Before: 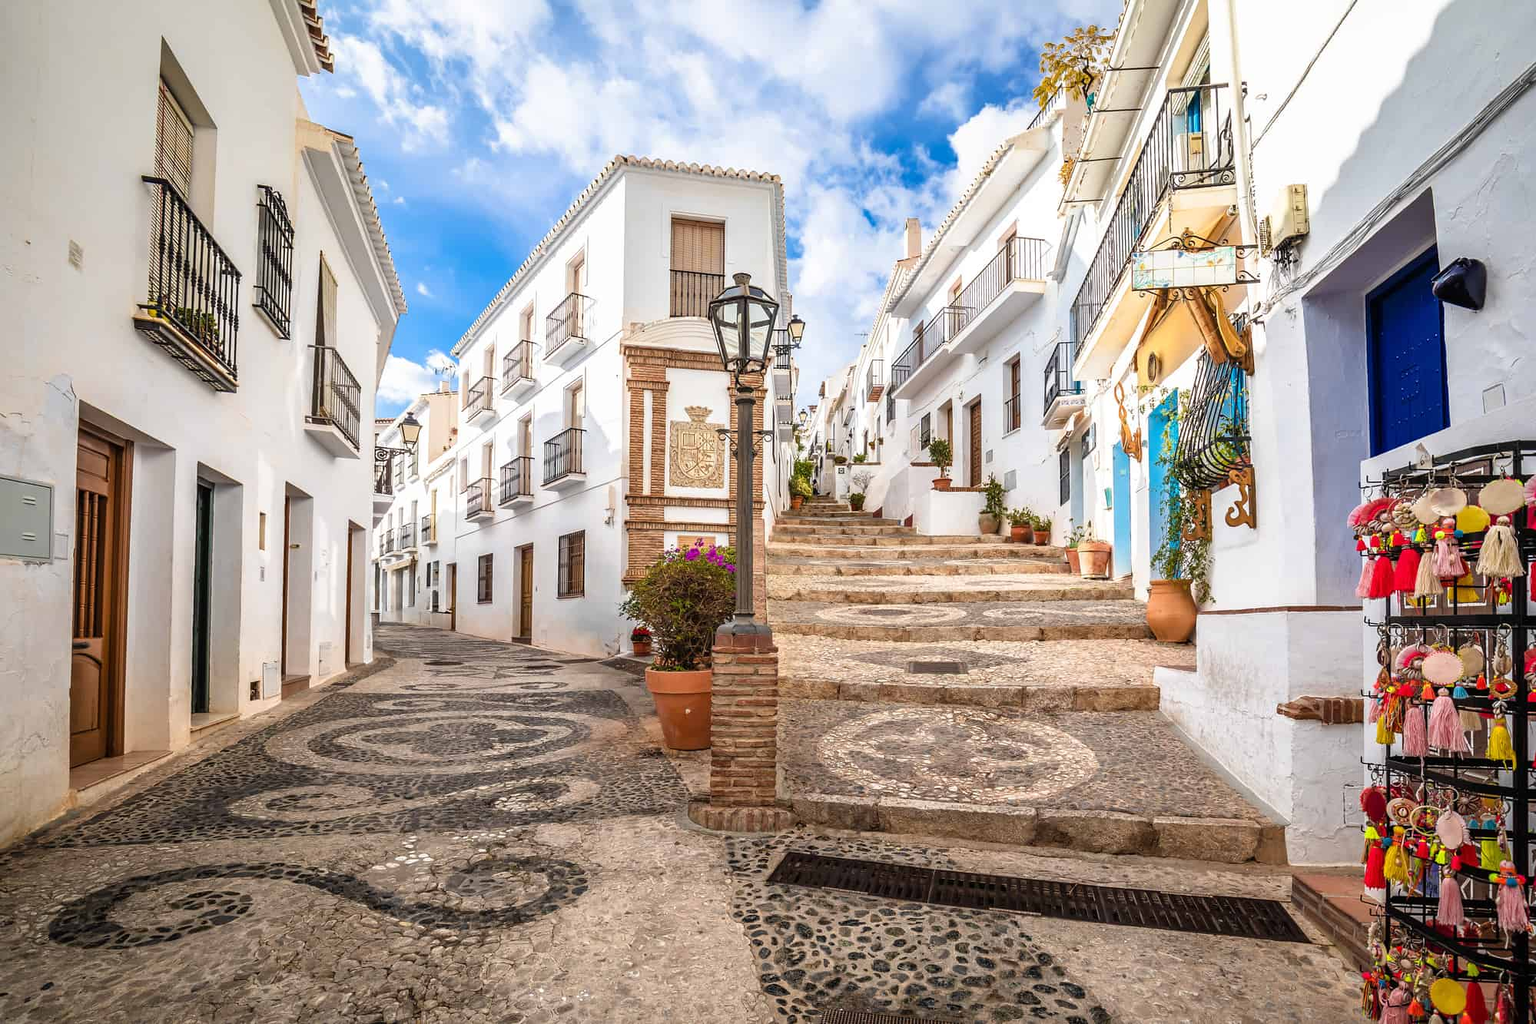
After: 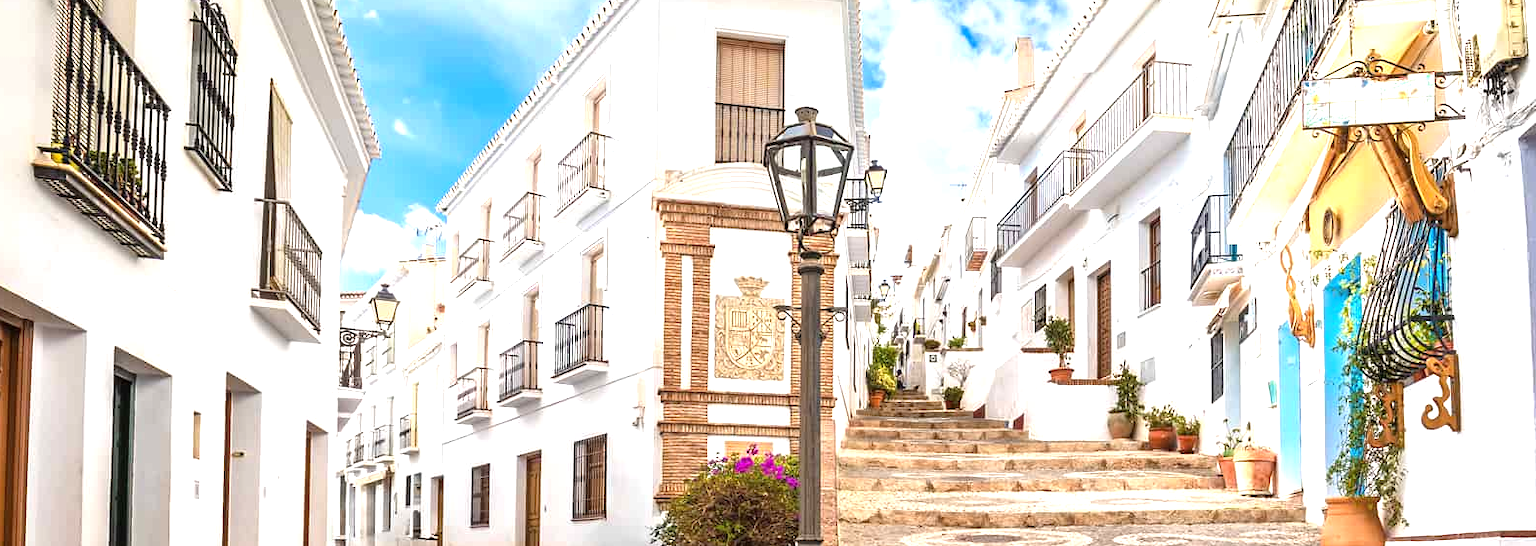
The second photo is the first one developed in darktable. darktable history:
crop: left 7.027%, top 18.507%, right 14.295%, bottom 39.548%
exposure: black level correction 0, exposure 0.704 EV, compensate highlight preservation false
